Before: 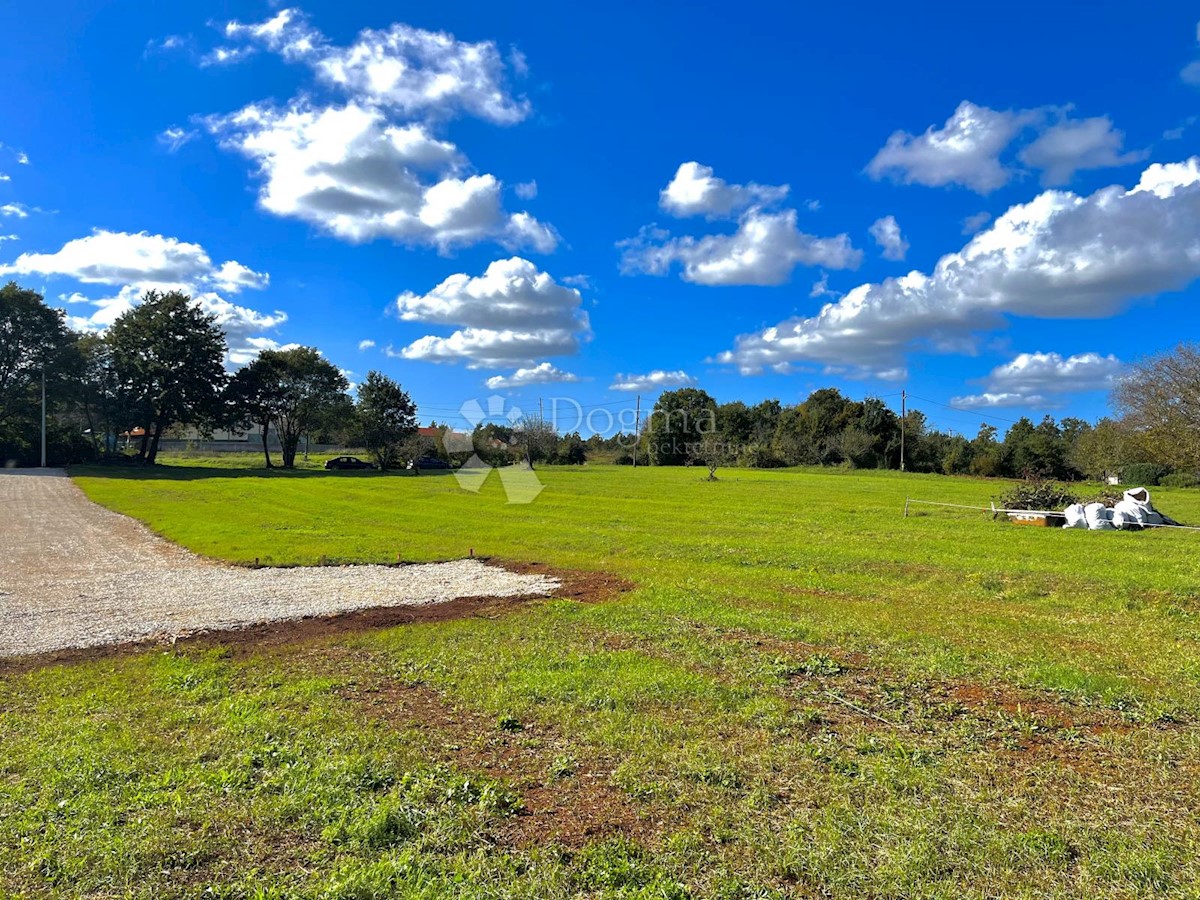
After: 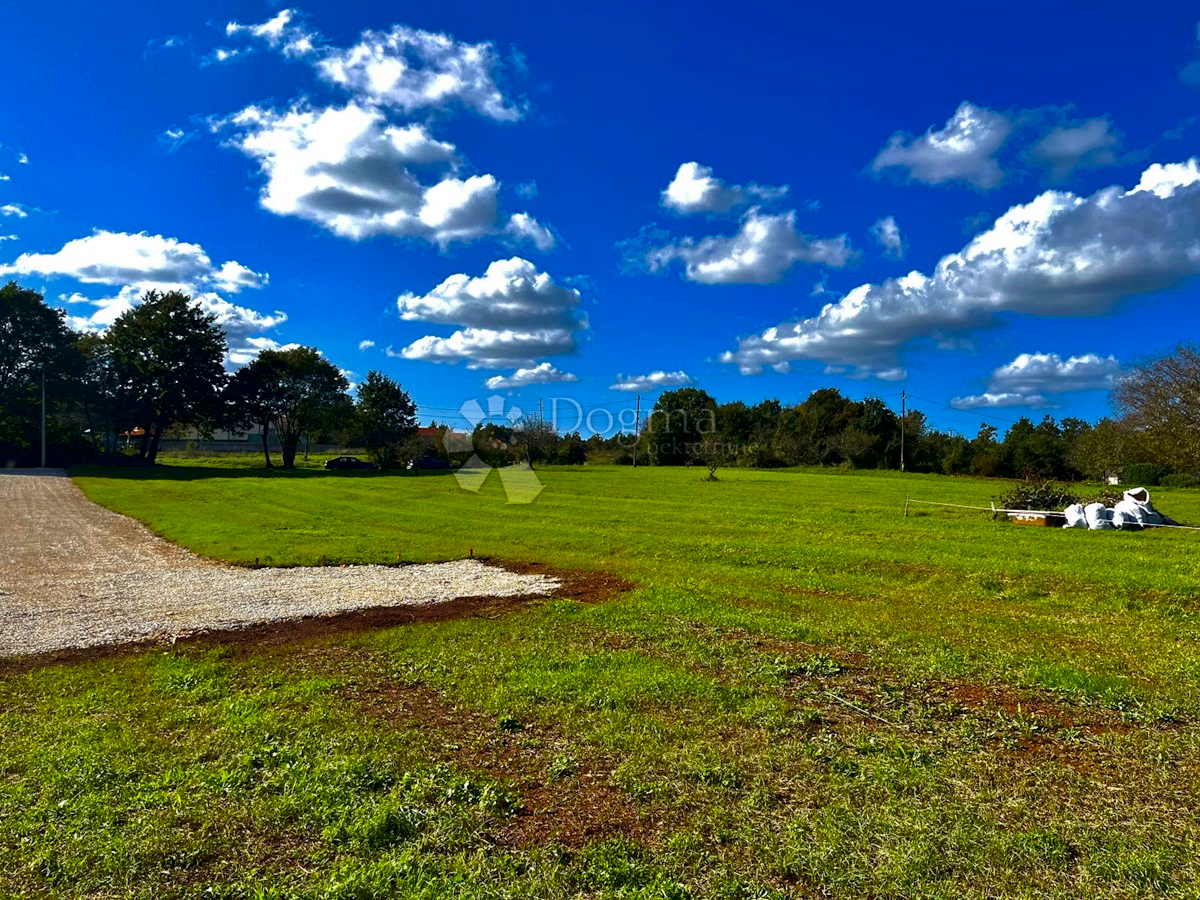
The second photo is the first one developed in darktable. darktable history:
contrast brightness saturation: contrast 0.1, brightness -0.26, saturation 0.14
velvia: on, module defaults
